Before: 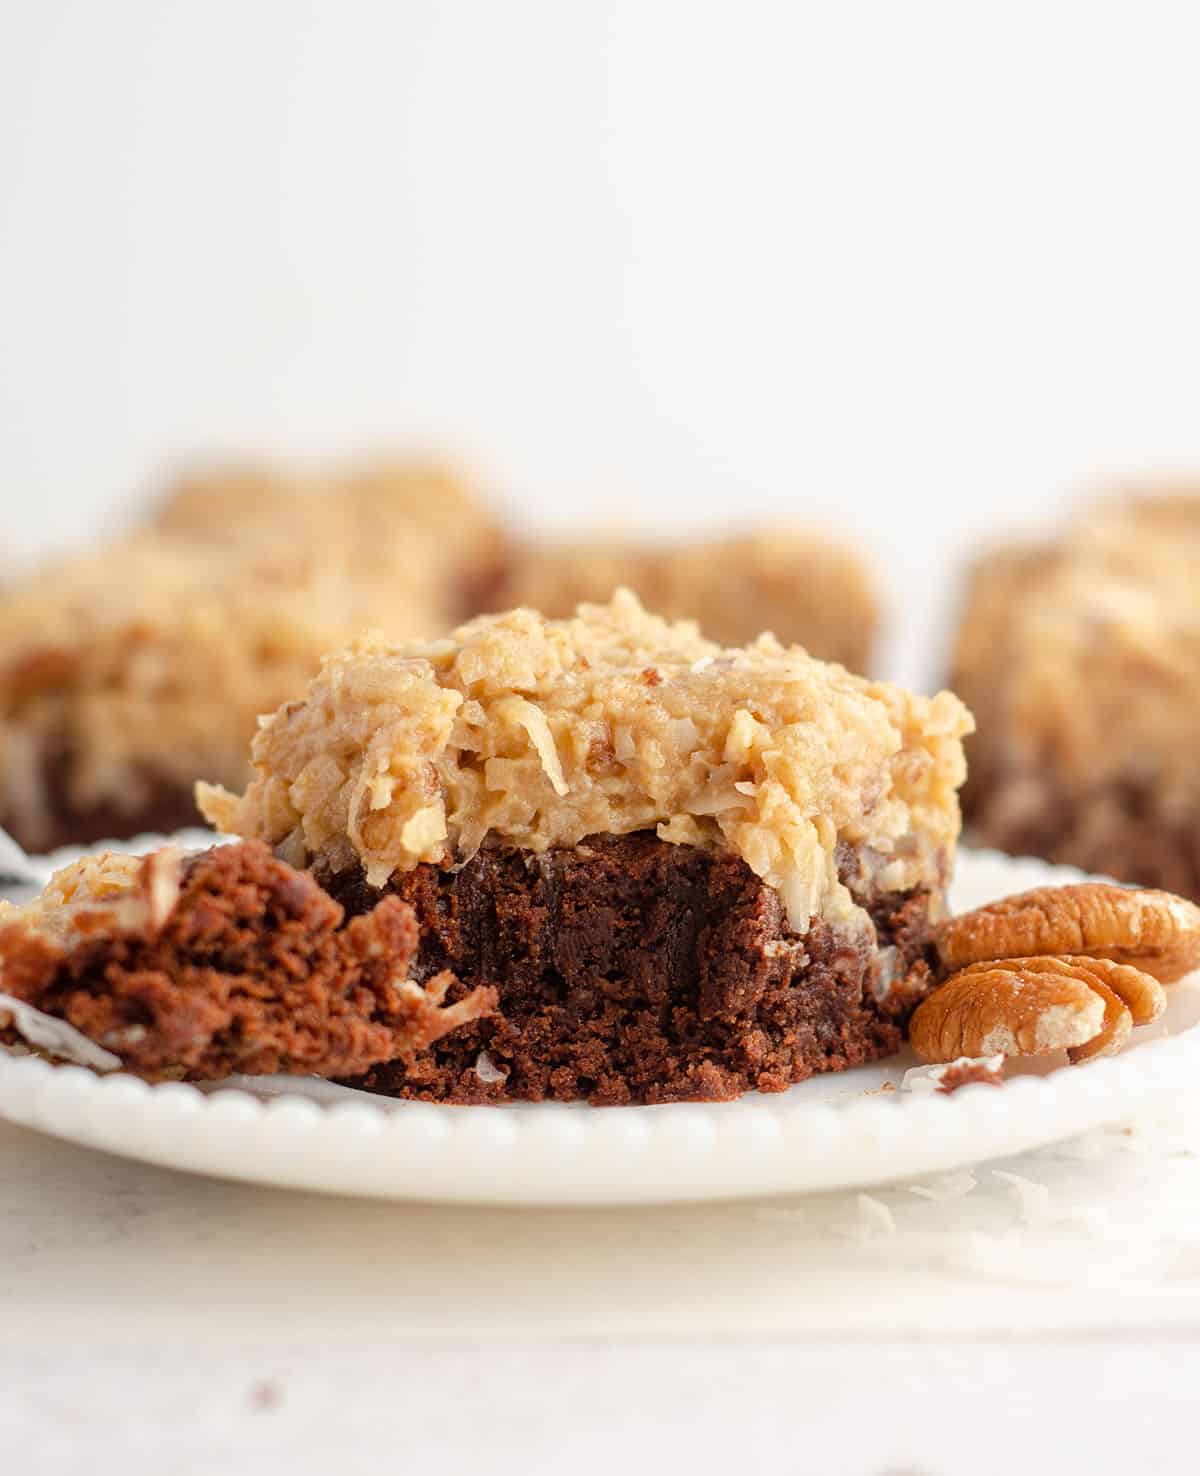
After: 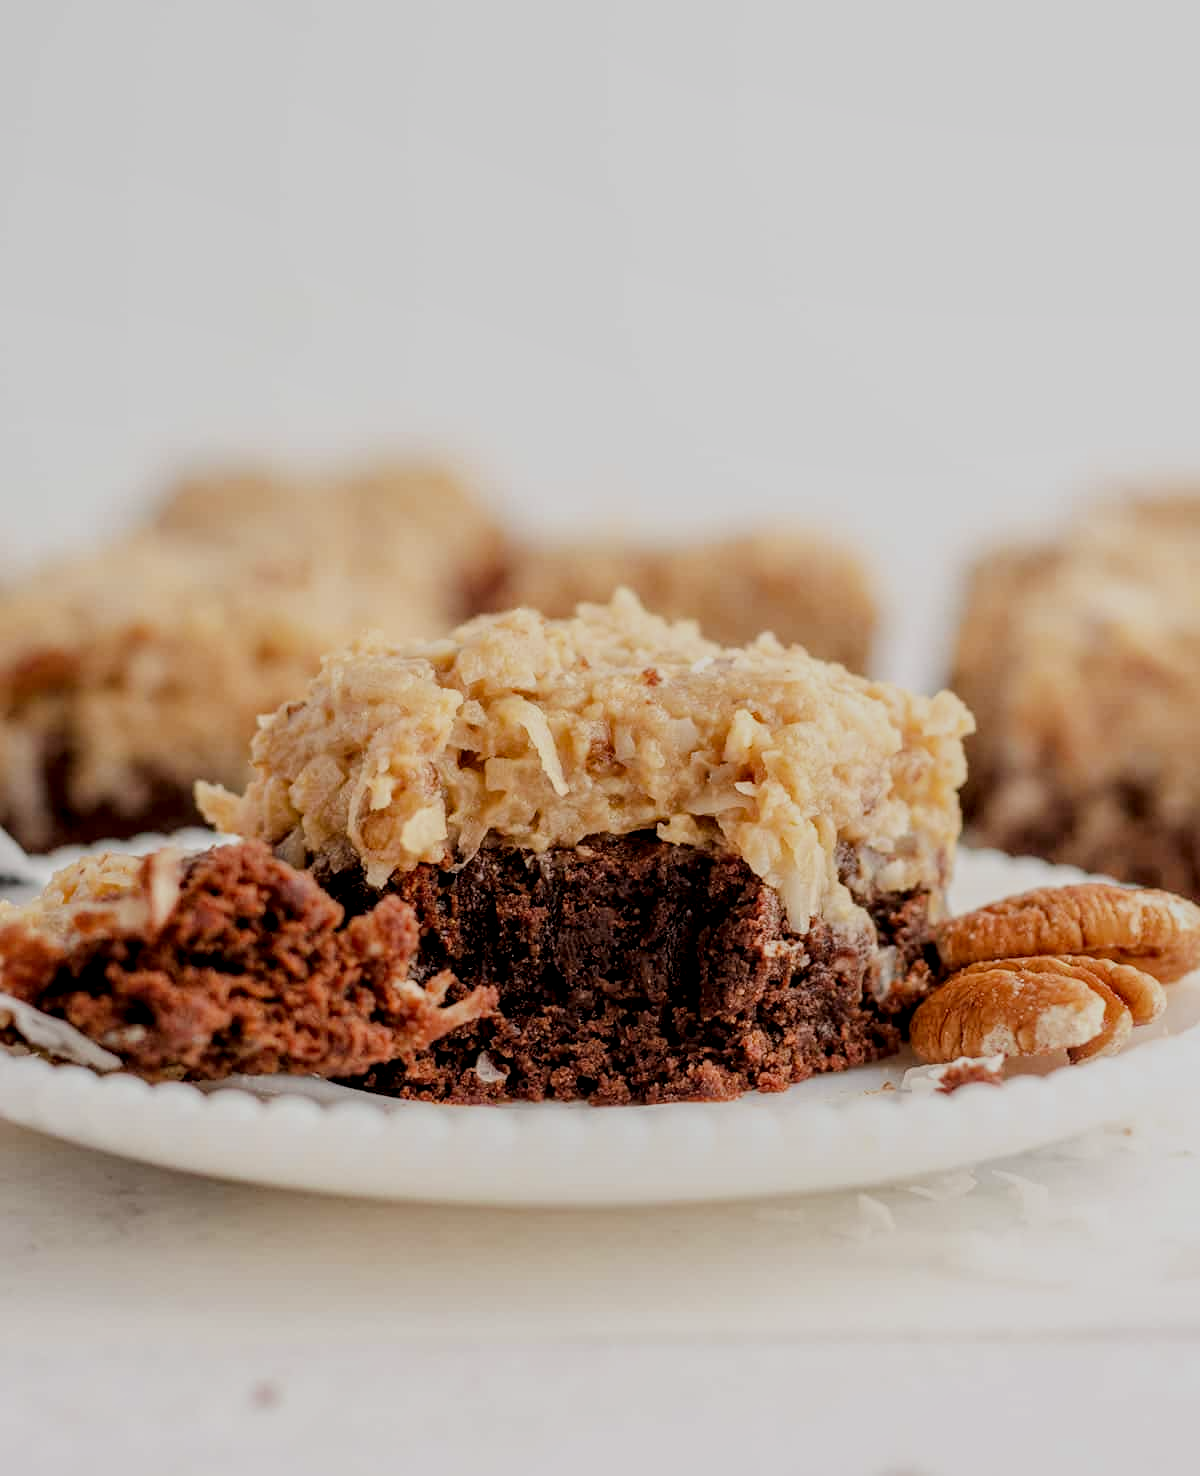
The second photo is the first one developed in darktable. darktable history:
filmic rgb: black relative exposure -6.98 EV, white relative exposure 5.63 EV, hardness 2.86
local contrast: detail 142%
